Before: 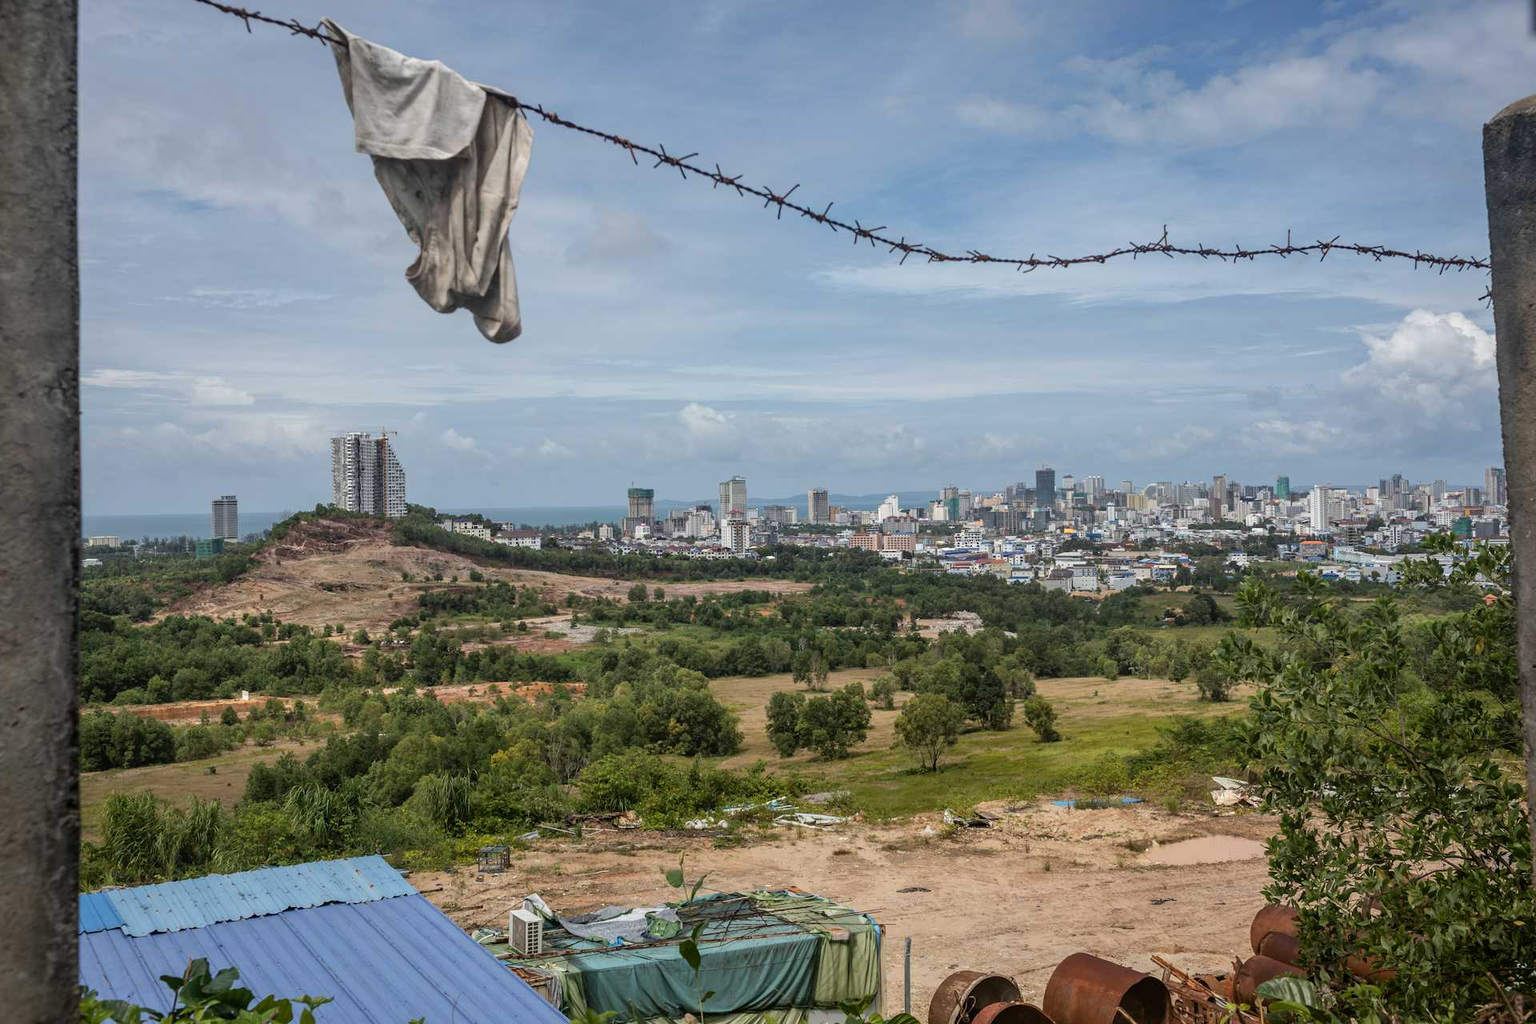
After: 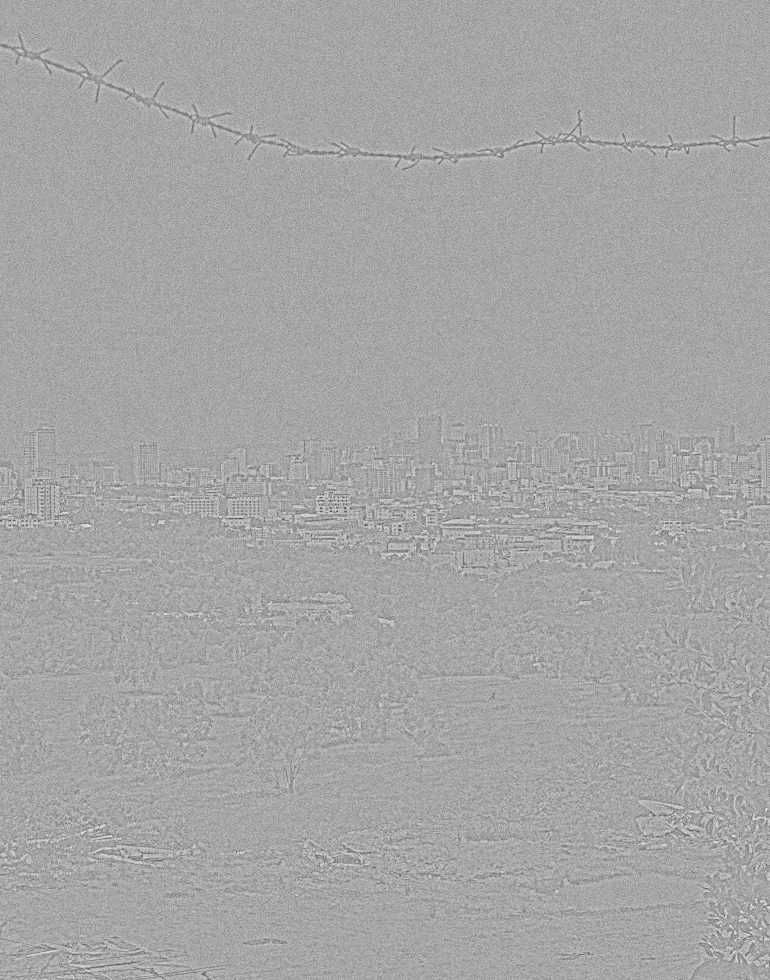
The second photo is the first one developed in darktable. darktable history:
shadows and highlights: shadows 37.27, highlights -28.18, soften with gaussian
base curve: curves: ch0 [(0, 0) (0.495, 0.917) (1, 1)], preserve colors none
crop: left 45.721%, top 13.393%, right 14.118%, bottom 10.01%
grain: coarseness 0.09 ISO, strength 40%
highpass: sharpness 9.84%, contrast boost 9.94%
tone equalizer: -7 EV 0.13 EV, smoothing diameter 25%, edges refinement/feathering 10, preserve details guided filter
exposure: compensate highlight preservation false
